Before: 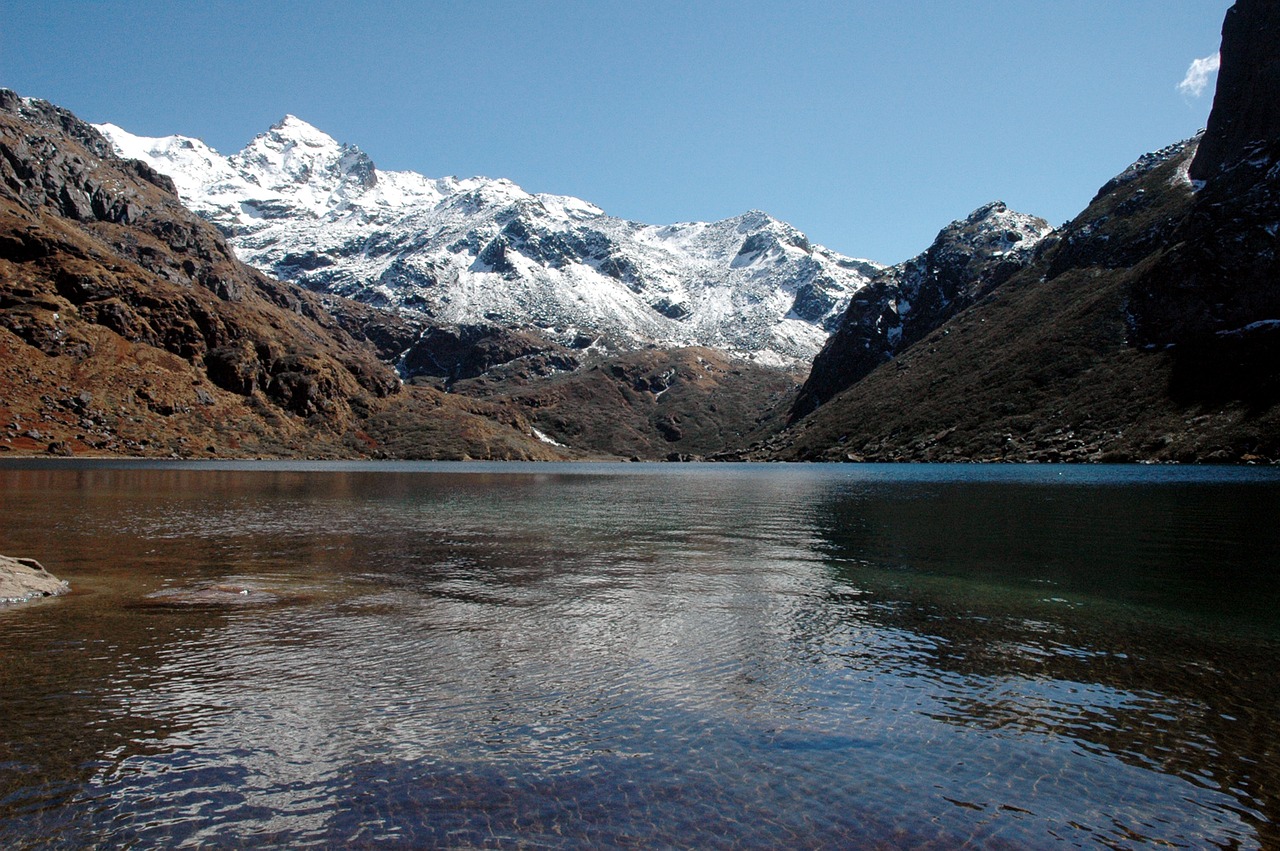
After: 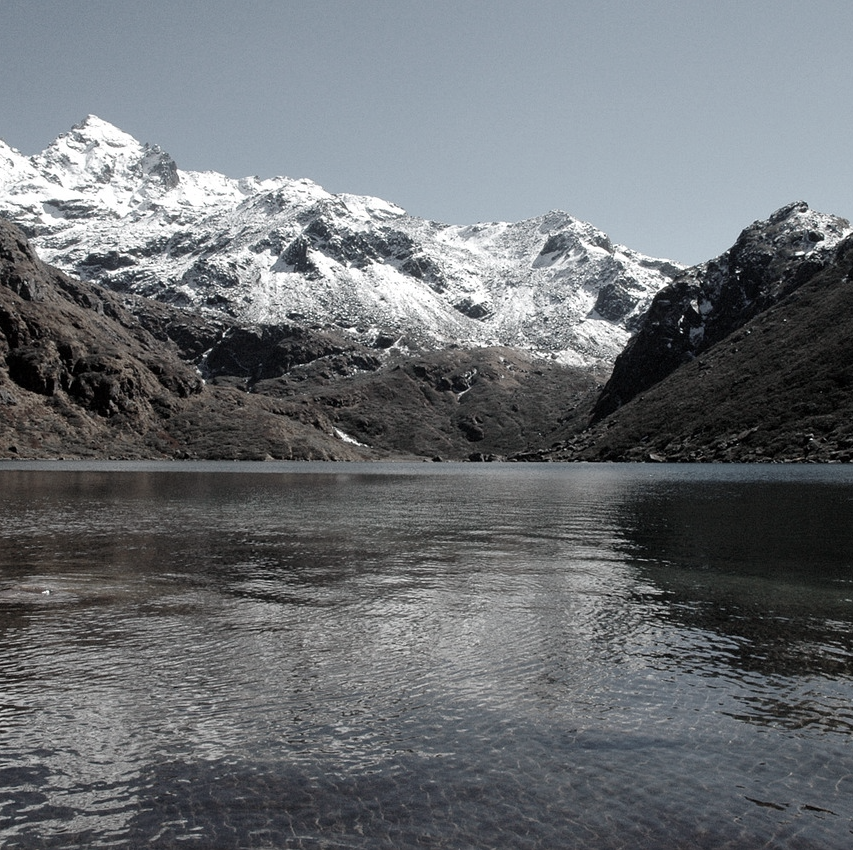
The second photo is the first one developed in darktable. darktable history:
color zones: curves: ch1 [(0, 0.153) (0.143, 0.15) (0.286, 0.151) (0.429, 0.152) (0.571, 0.152) (0.714, 0.151) (0.857, 0.151) (1, 0.153)]
crop and rotate: left 15.544%, right 17.753%
